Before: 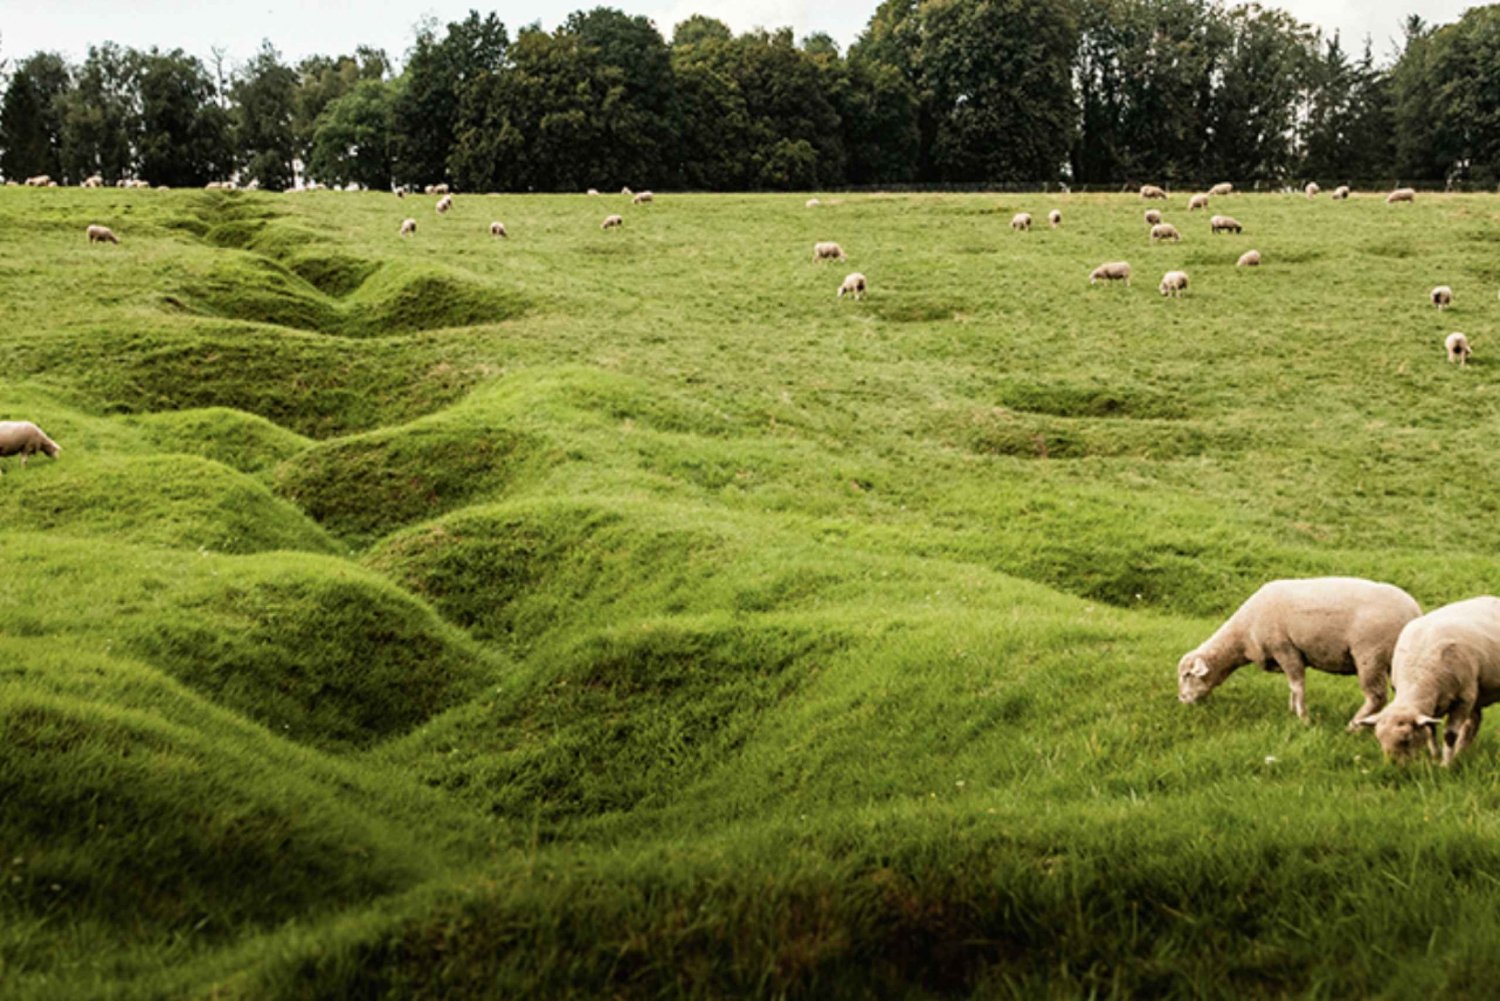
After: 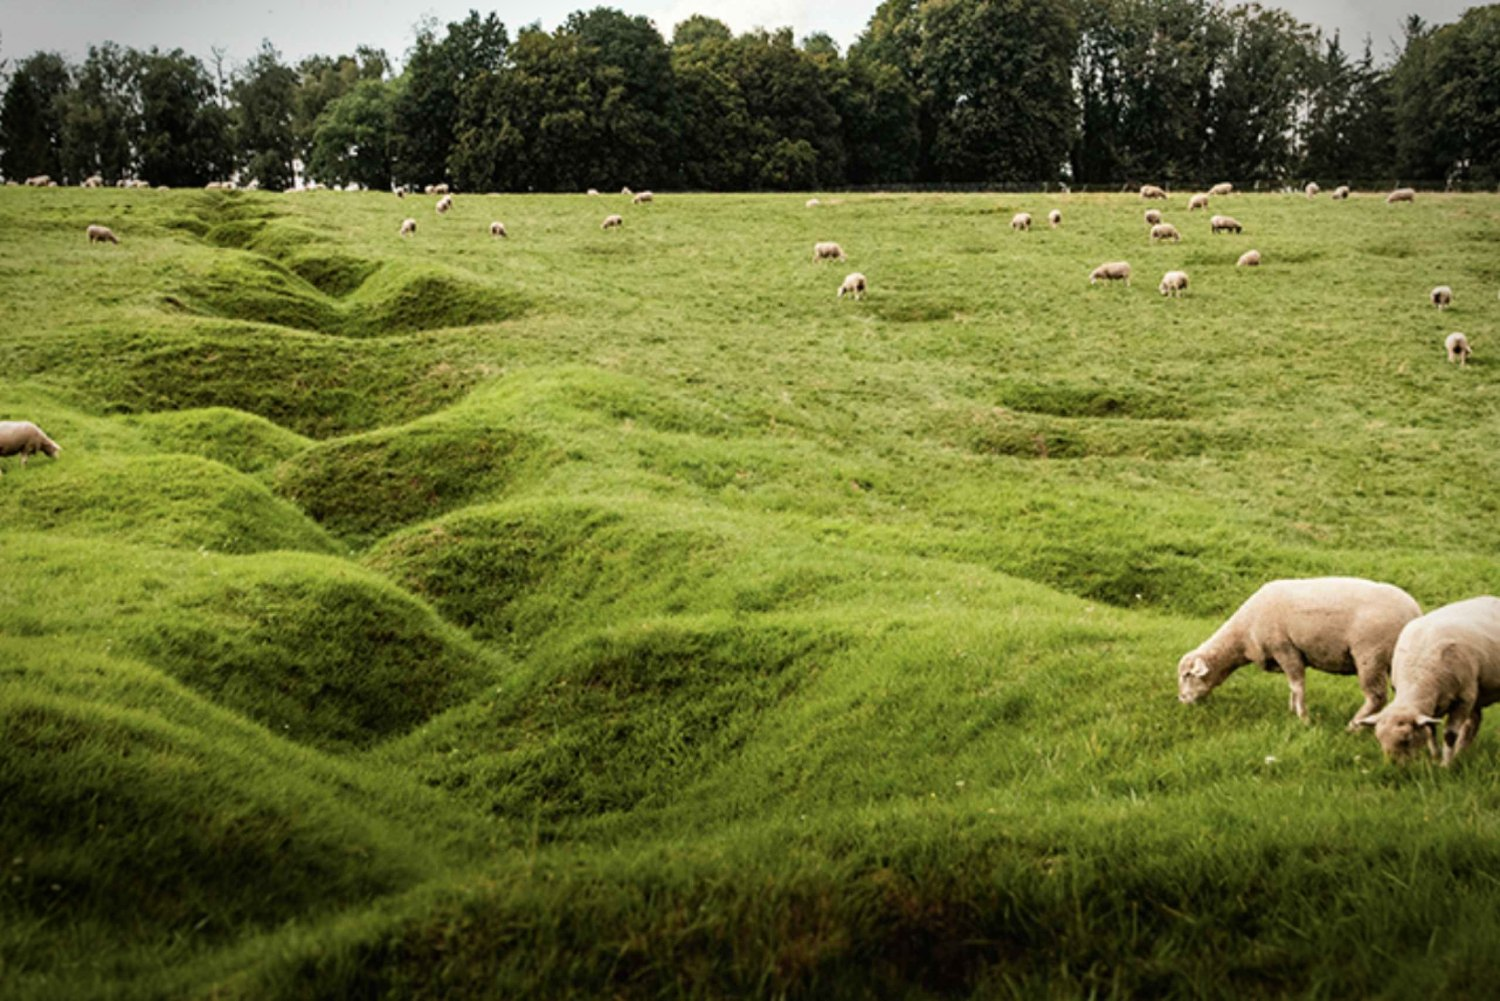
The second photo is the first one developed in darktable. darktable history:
vignetting: fall-off start 90.38%, fall-off radius 39.03%, saturation -0.022, width/height ratio 1.214, shape 1.3, unbound false
